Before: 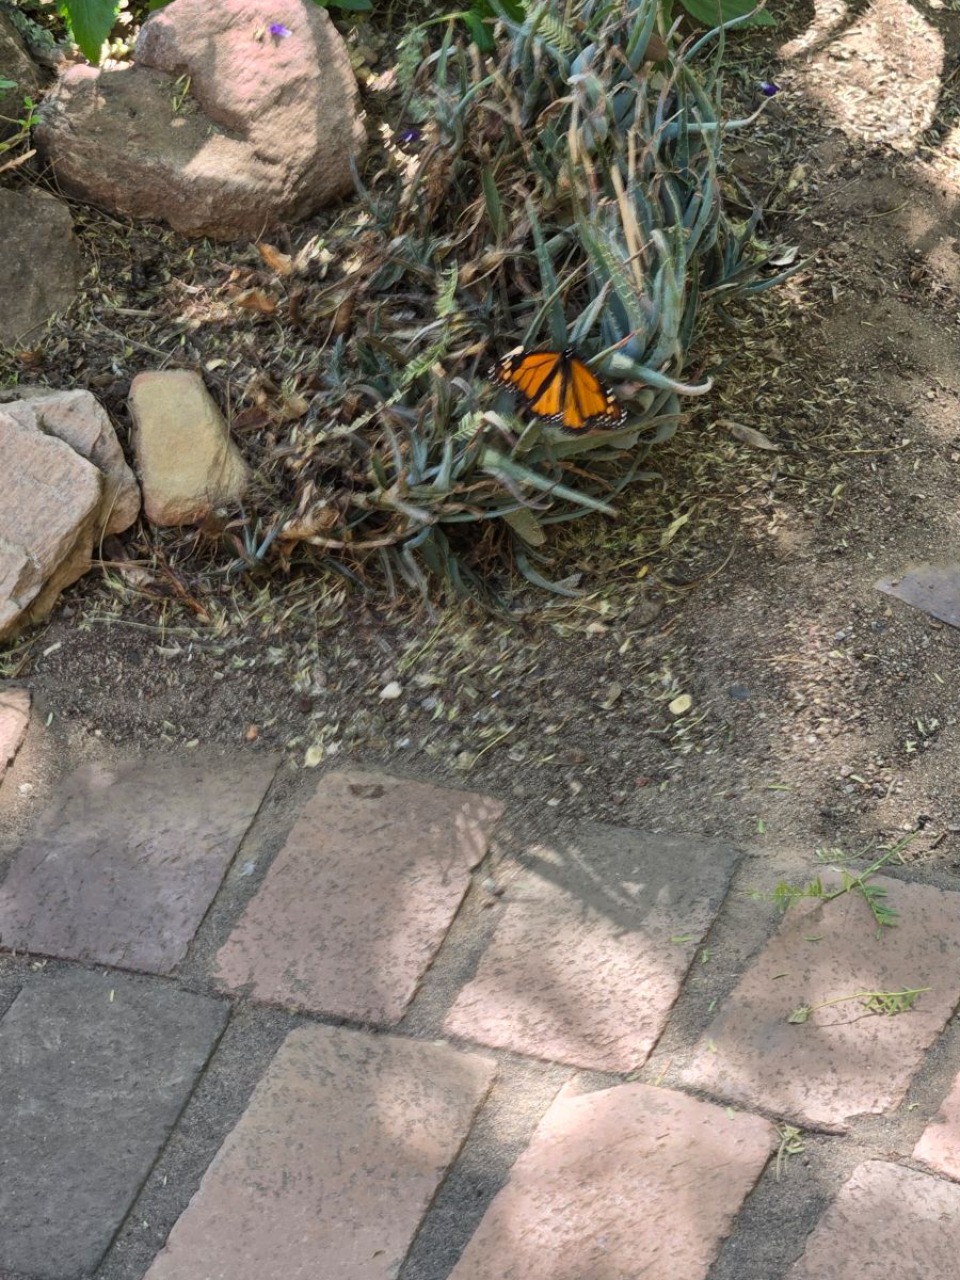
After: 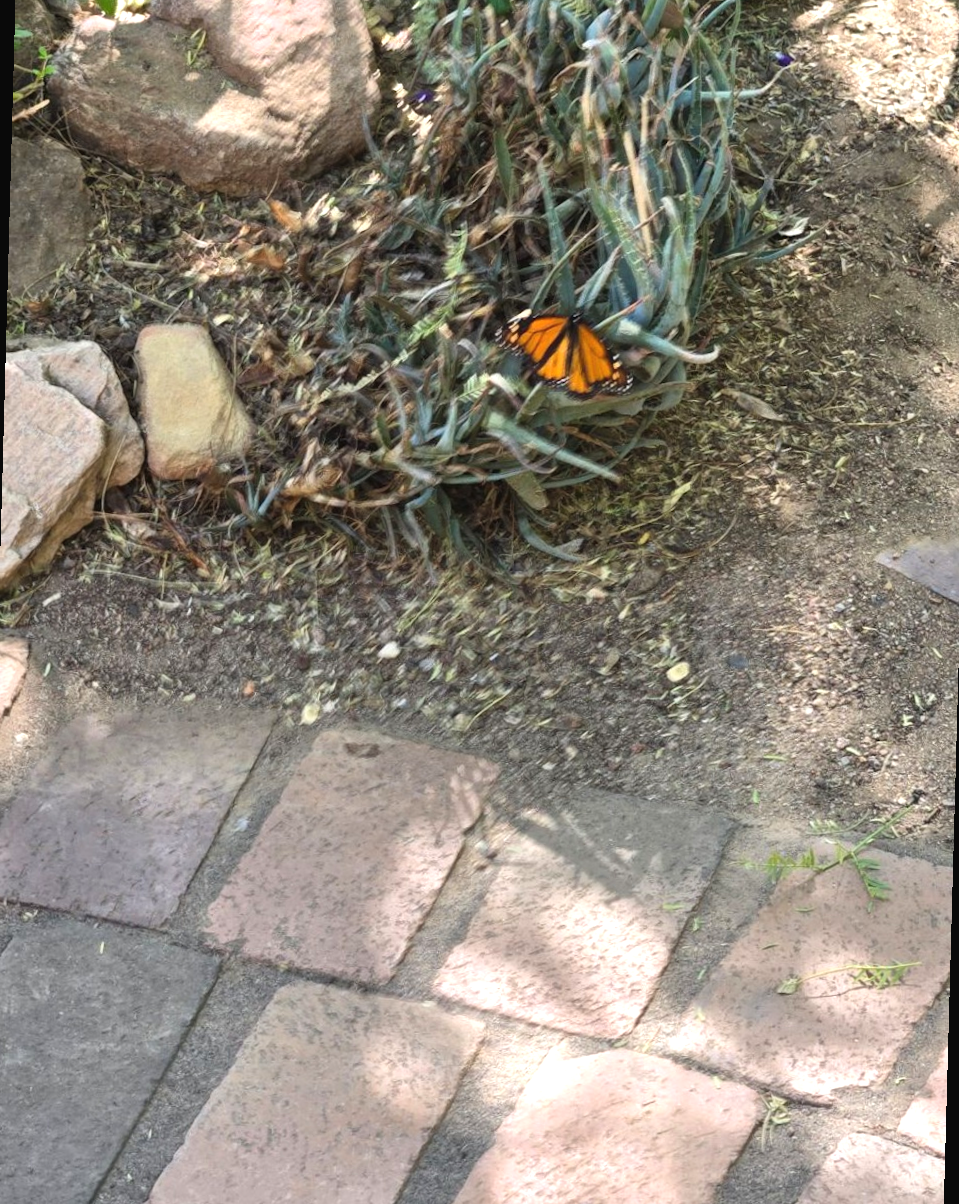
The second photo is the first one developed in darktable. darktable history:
exposure: black level correction -0.002, exposure 0.54 EV, compensate highlight preservation false
rotate and perspective: rotation 1.57°, crop left 0.018, crop right 0.982, crop top 0.039, crop bottom 0.961
